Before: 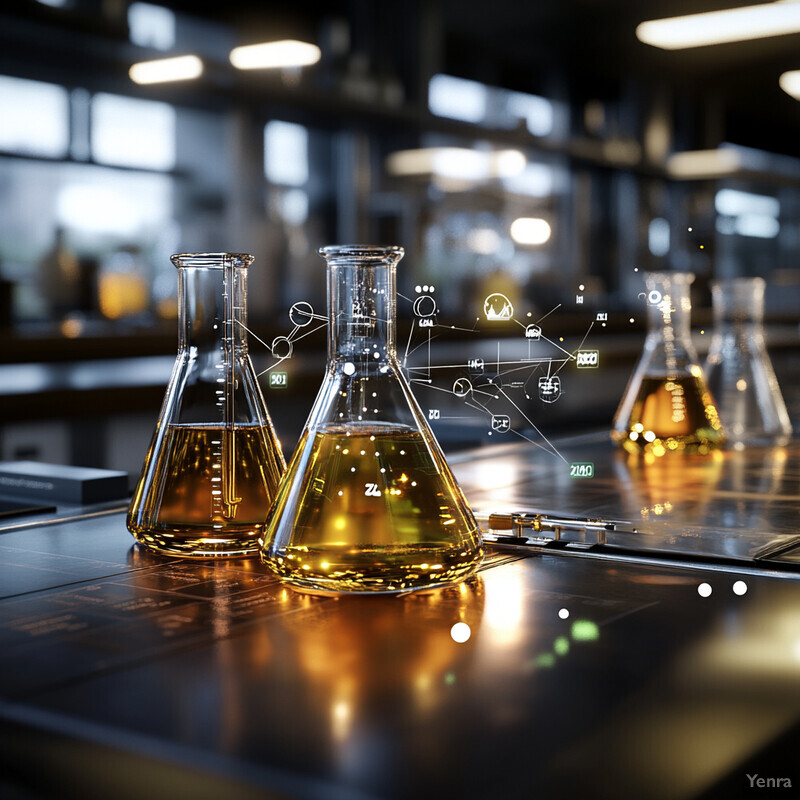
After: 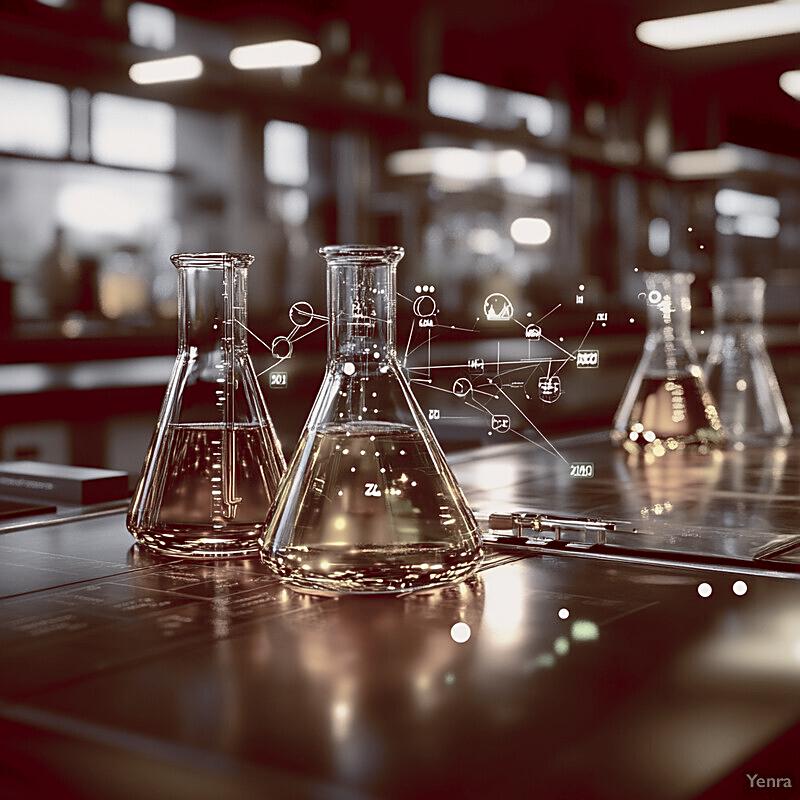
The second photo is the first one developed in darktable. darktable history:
sharpen: on, module defaults
color balance rgb: shadows lift › luminance 1%, shadows lift › chroma 0.2%, shadows lift › hue 20°, power › luminance 1%, power › chroma 0.4%, power › hue 34°, highlights gain › luminance 0.8%, highlights gain › chroma 0.4%, highlights gain › hue 44°, global offset › chroma 0.4%, global offset › hue 34°, white fulcrum 0.08 EV, linear chroma grading › shadows -7%, linear chroma grading › highlights -7%, linear chroma grading › global chroma -10%, linear chroma grading › mid-tones -8%, perceptual saturation grading › global saturation -28%, perceptual saturation grading › highlights -20%, perceptual saturation grading › mid-tones -24%, perceptual saturation grading › shadows -24%, perceptual brilliance grading › global brilliance -1%, perceptual brilliance grading › highlights -1%, perceptual brilliance grading › mid-tones -1%, perceptual brilliance grading › shadows -1%, global vibrance -17%, contrast -6%
